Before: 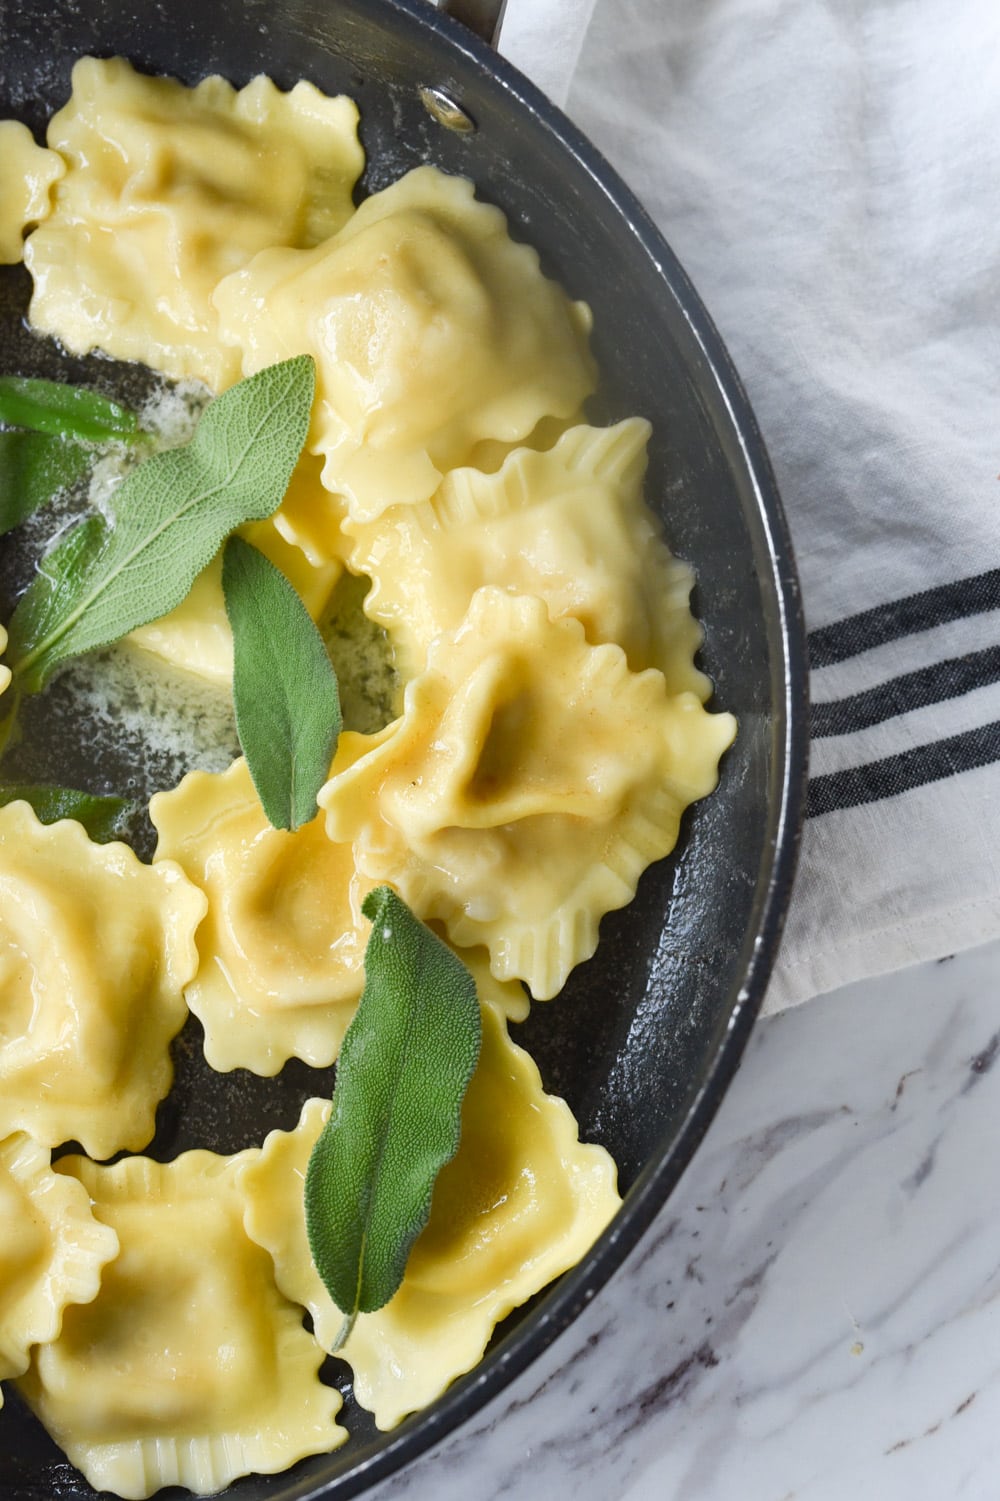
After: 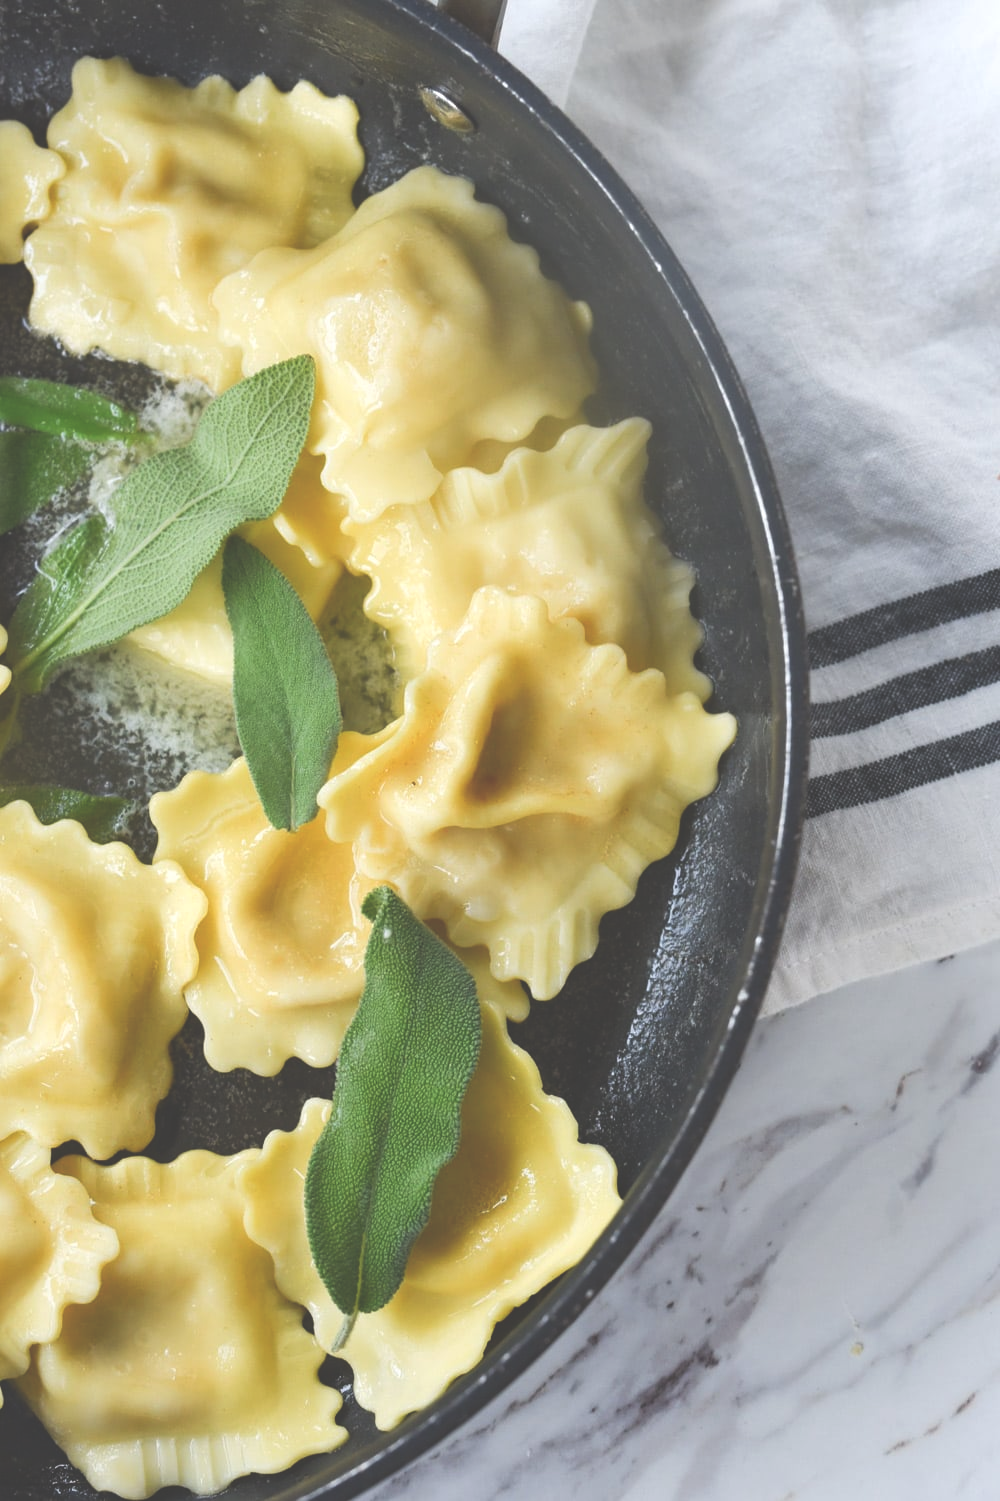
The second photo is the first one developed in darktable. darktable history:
exposure: black level correction -0.039, exposure 0.064 EV, compensate highlight preservation false
